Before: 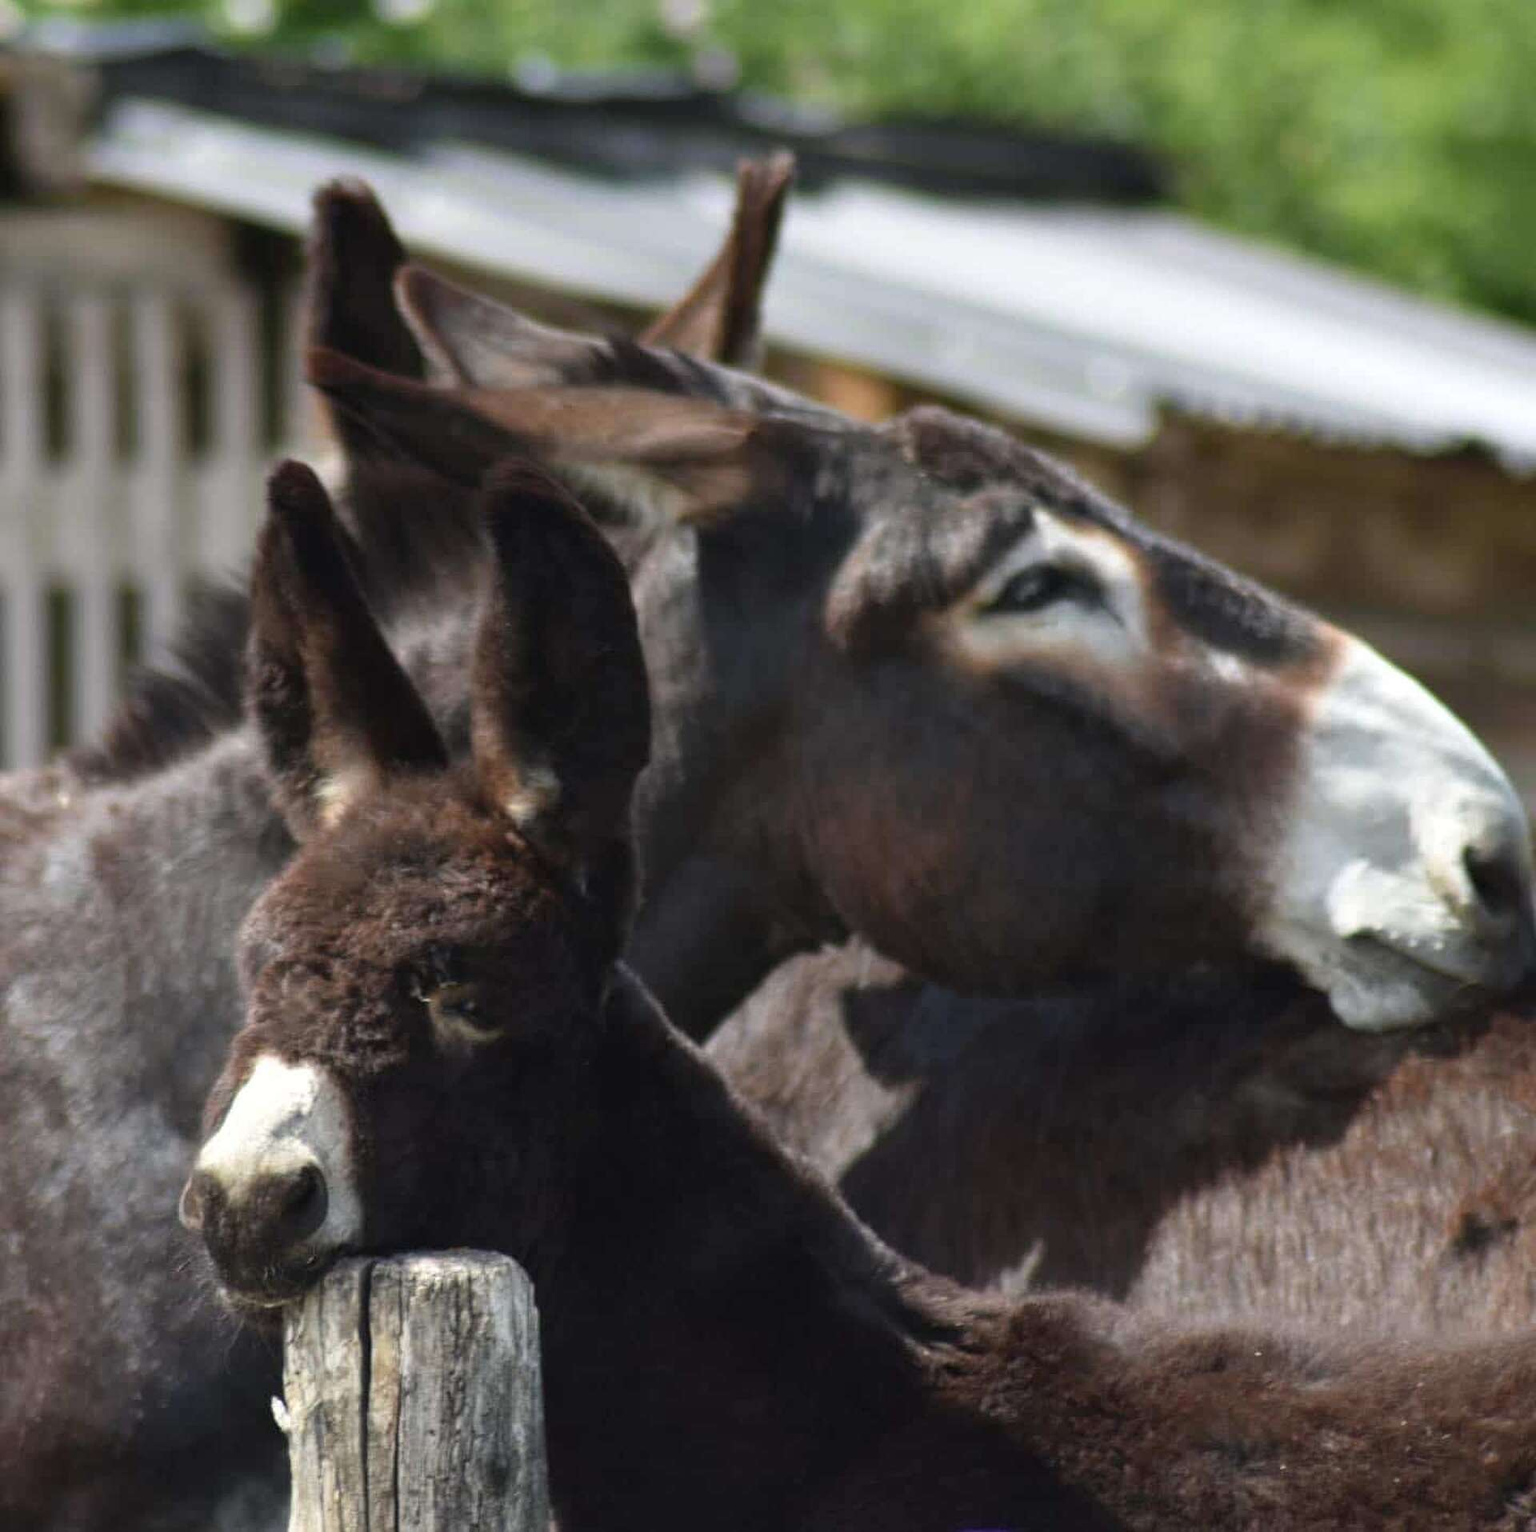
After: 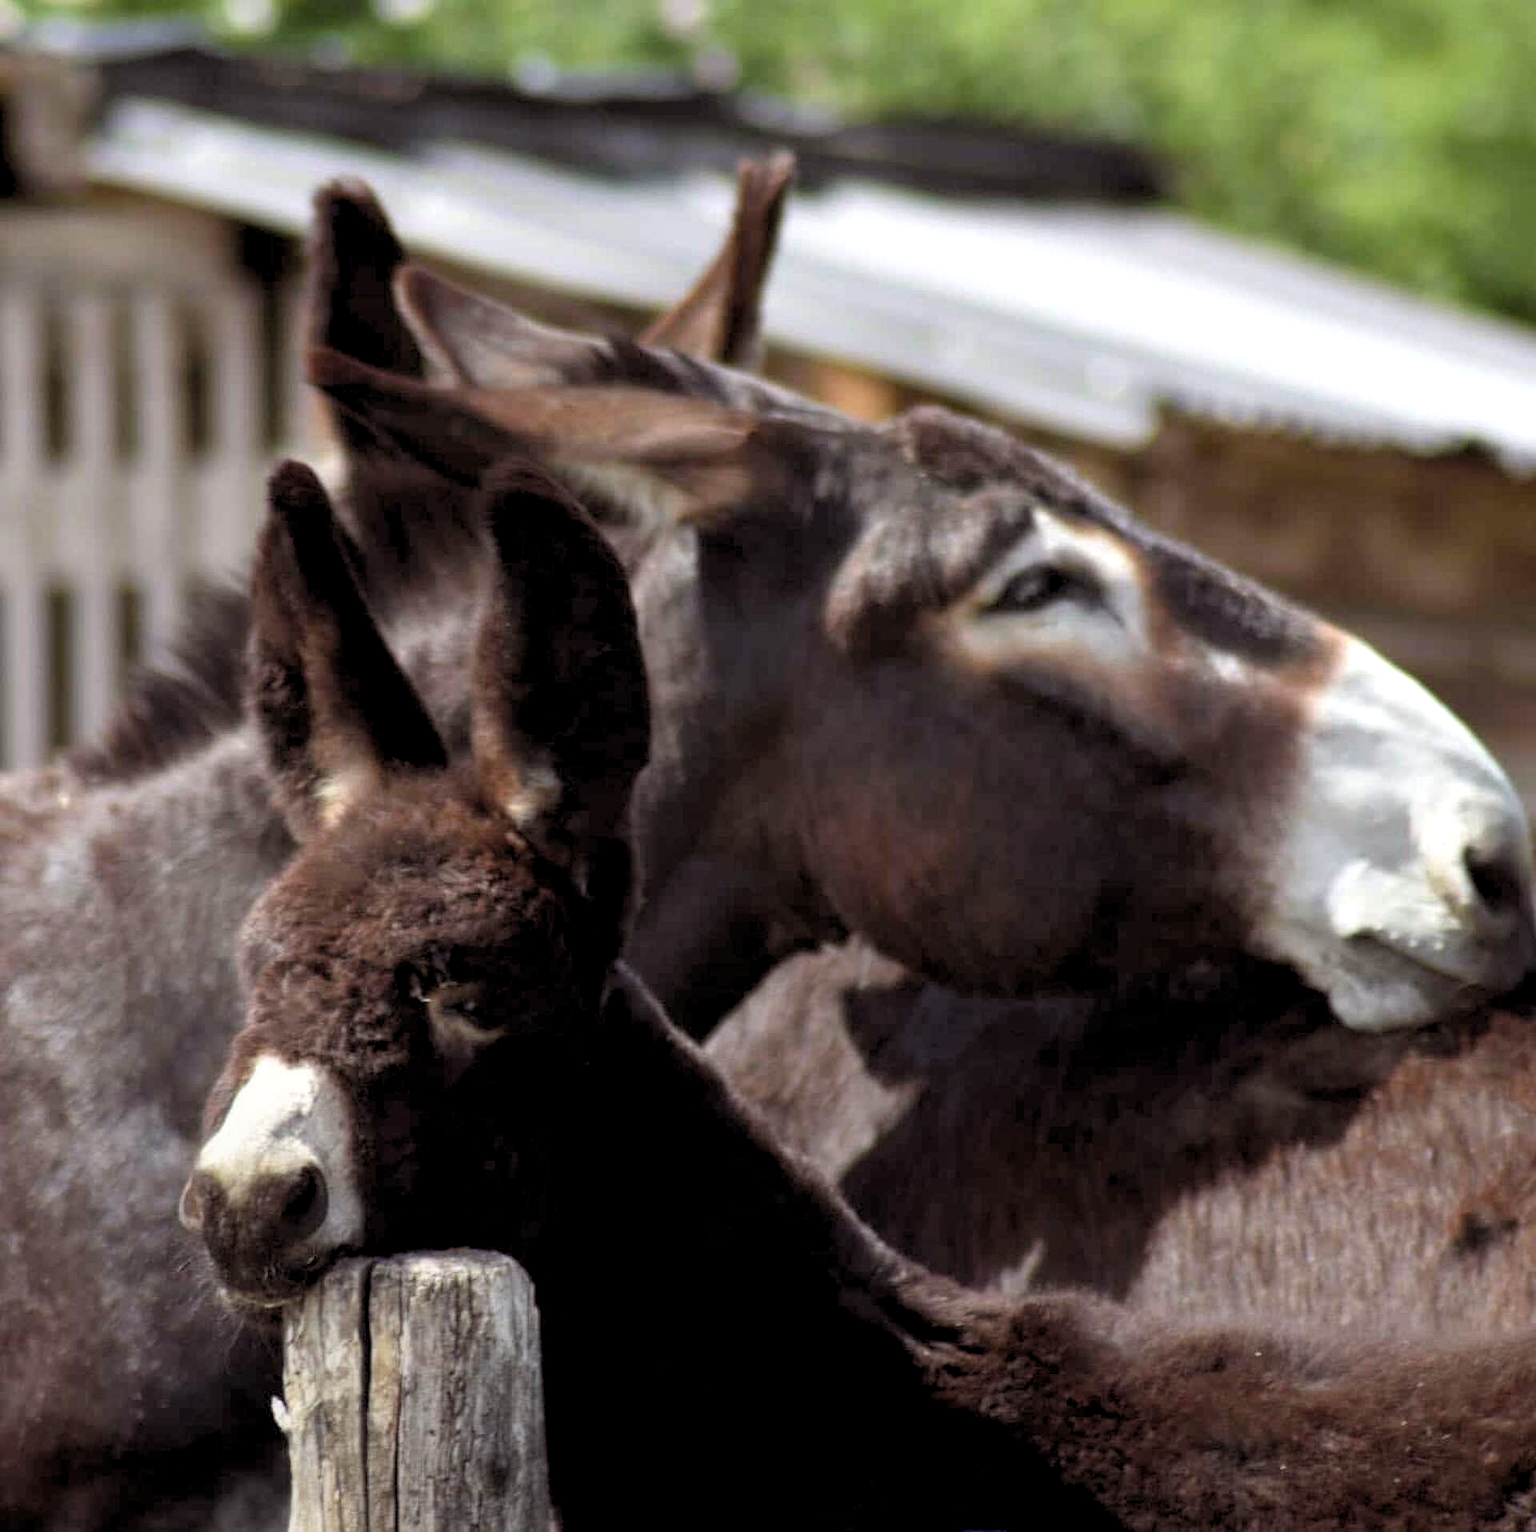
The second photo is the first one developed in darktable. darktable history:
color balance: mode lift, gamma, gain (sRGB), lift [1, 1.049, 1, 1]
rgb levels: levels [[0.01, 0.419, 0.839], [0, 0.5, 1], [0, 0.5, 1]]
graduated density: rotation -180°, offset 27.42
